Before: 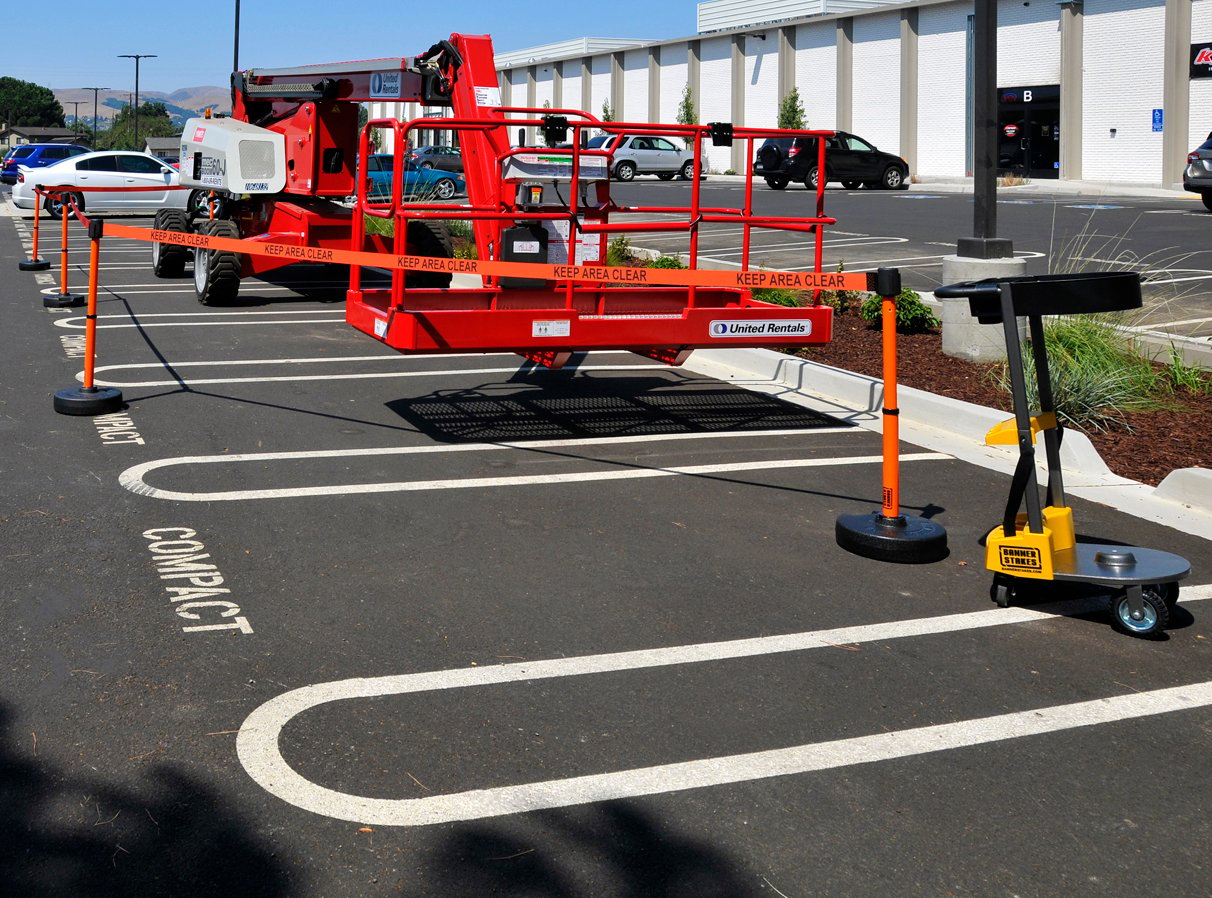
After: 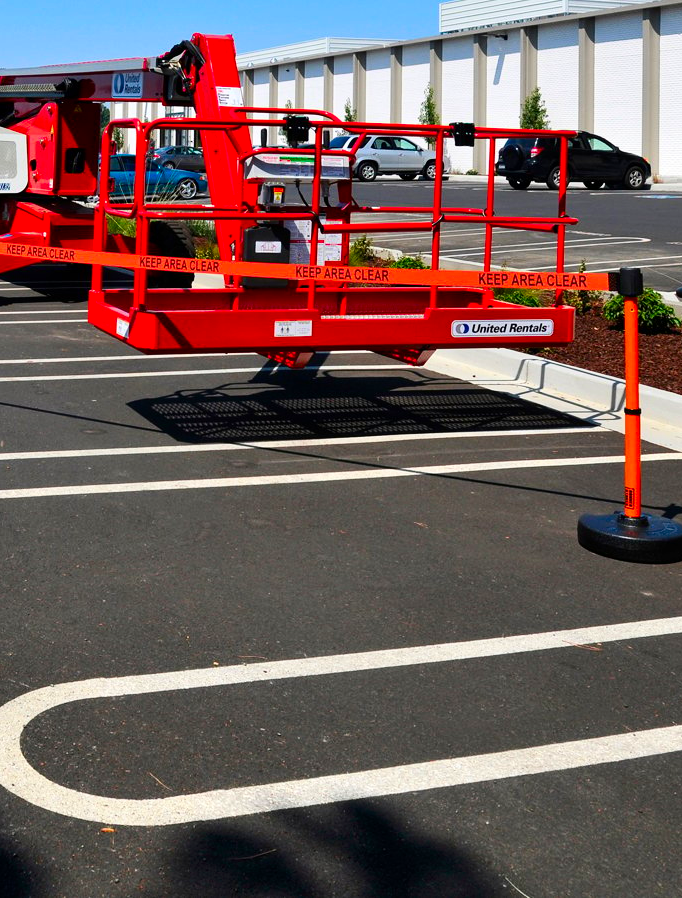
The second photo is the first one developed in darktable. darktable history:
crop: left 21.33%, right 22.318%
contrast brightness saturation: contrast 0.159, saturation 0.32
